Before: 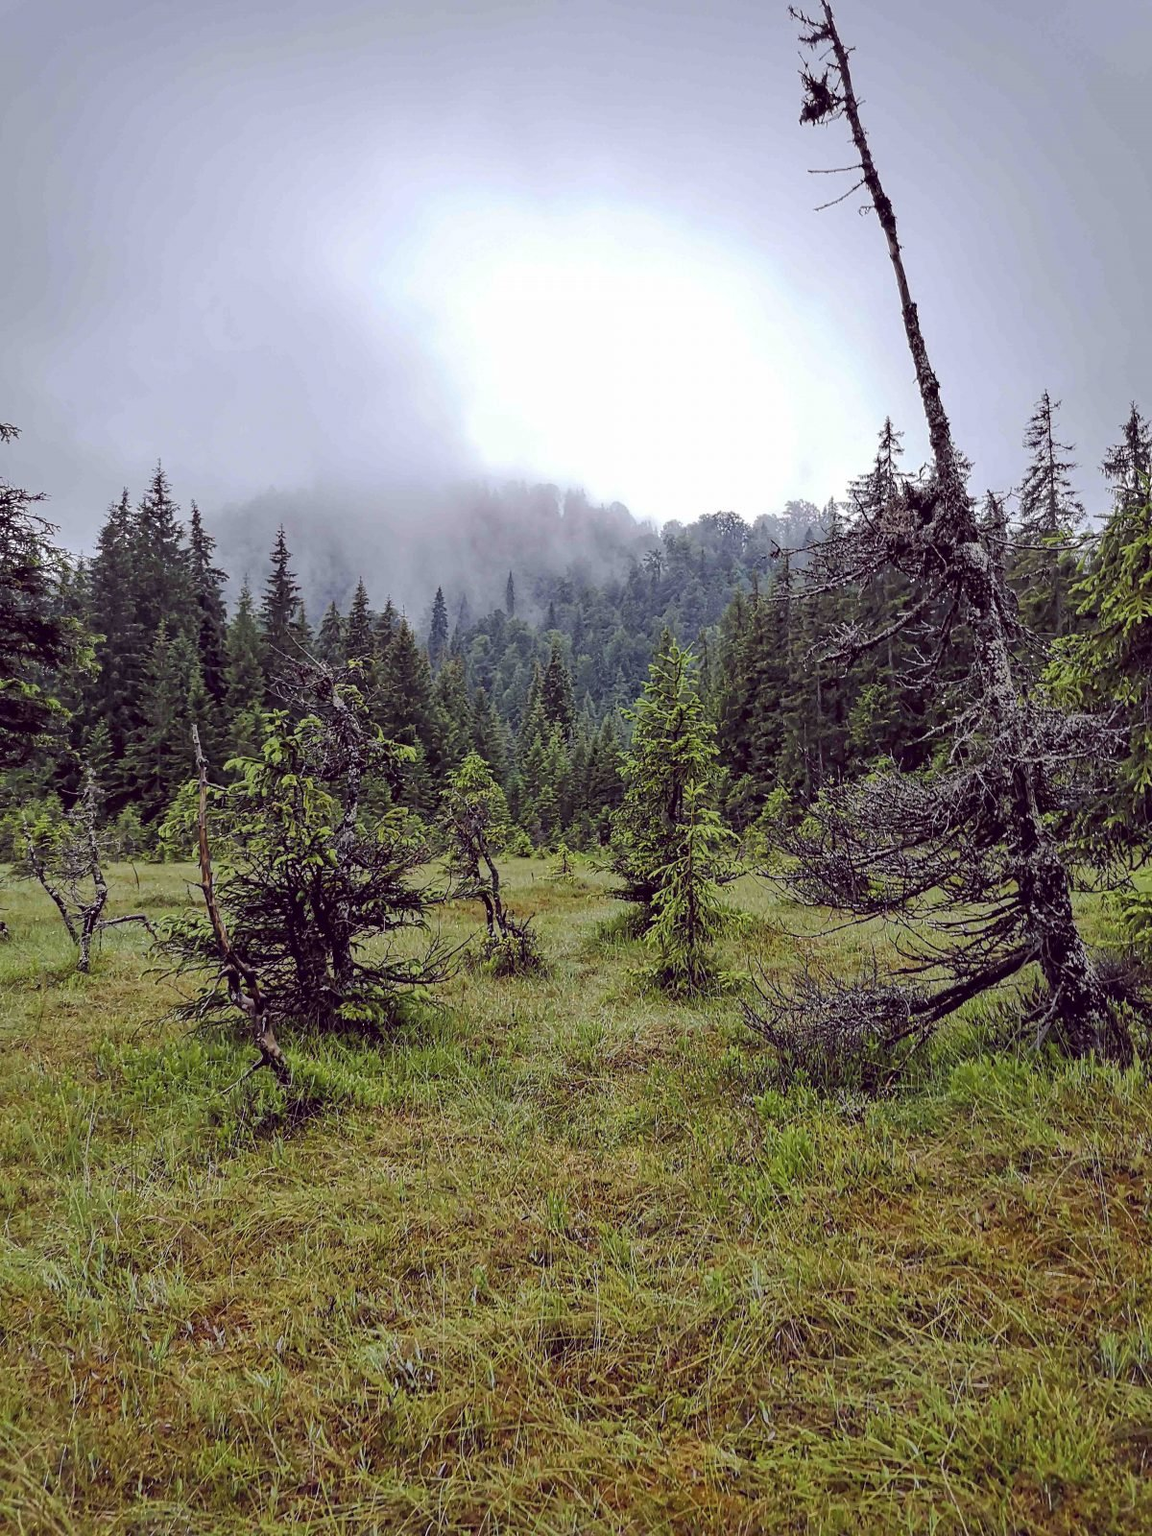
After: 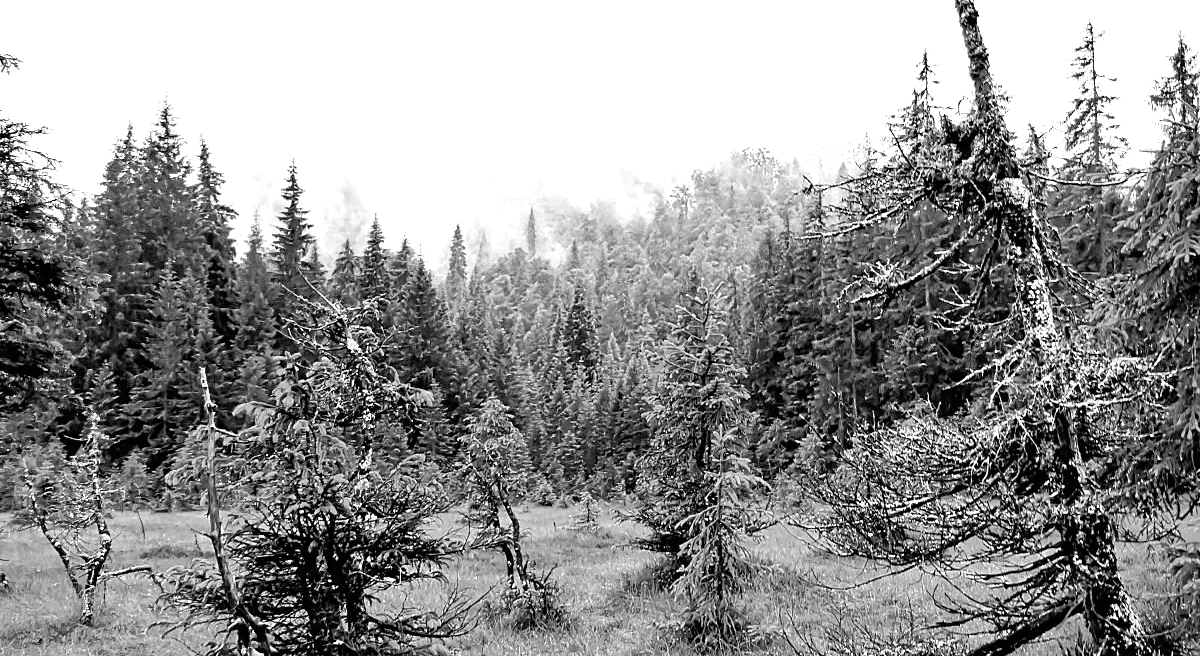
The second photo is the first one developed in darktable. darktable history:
filmic rgb: middle gray luminance 10%, black relative exposure -8.58 EV, white relative exposure 3.32 EV, target black luminance 0%, hardness 5.2, latitude 44.55%, contrast 1.302, highlights saturation mix 4.5%, shadows ↔ highlights balance 24.13%, add noise in highlights 0.001, color science v3 (2019), use custom middle-gray values true, contrast in highlights soft
crop and rotate: top 24.236%, bottom 34.705%
color correction: highlights a* 15.5, highlights b* -20.62
color zones: curves: ch0 [(0, 0.613) (0.01, 0.613) (0.245, 0.448) (0.498, 0.529) (0.642, 0.665) (0.879, 0.777) (0.99, 0.613)]; ch1 [(0, 0) (0.143, 0) (0.286, 0) (0.429, 0) (0.571, 0) (0.714, 0) (0.857, 0)]
shadows and highlights: on, module defaults
